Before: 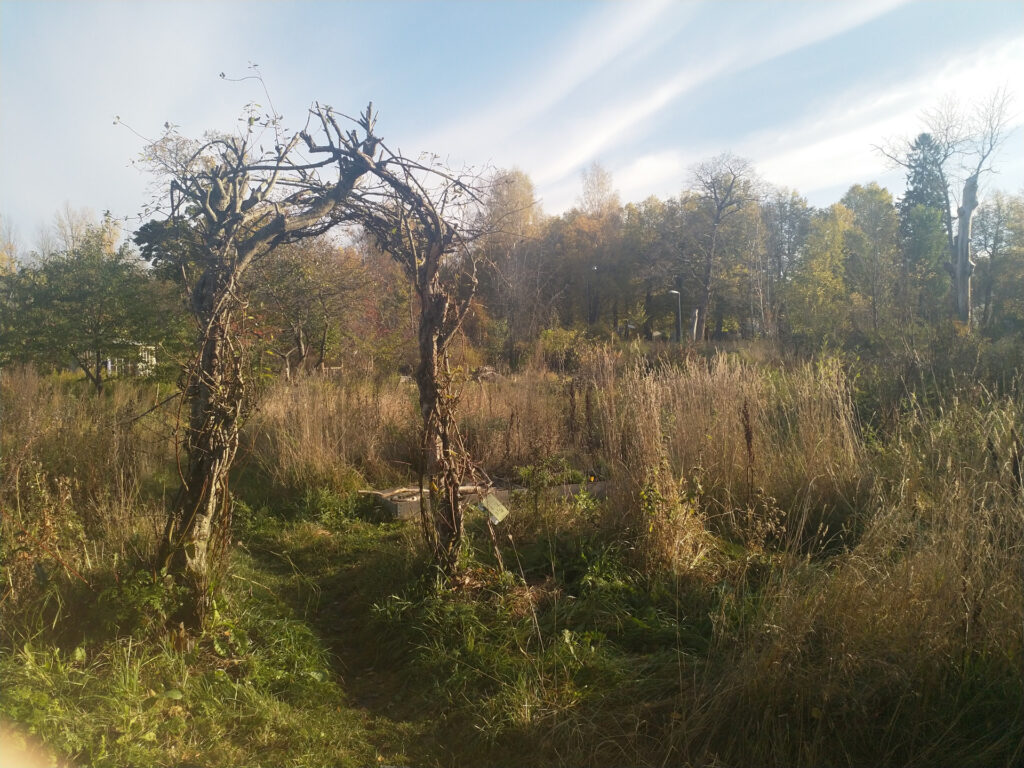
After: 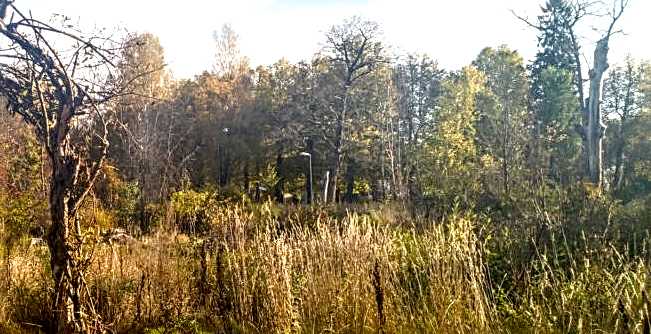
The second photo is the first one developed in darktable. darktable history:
crop: left 36.086%, top 18.045%, right 0.31%, bottom 38.461%
local contrast: highlights 20%, detail 195%
sharpen: radius 2.533, amount 0.626
color balance rgb: global offset › luminance -0.869%, linear chroma grading › global chroma 12.714%, perceptual saturation grading › global saturation 20%, perceptual saturation grading › highlights -25.106%, perceptual saturation grading › shadows 49.848%, perceptual brilliance grading › highlights 9.234%, perceptual brilliance grading › mid-tones 5.318%
